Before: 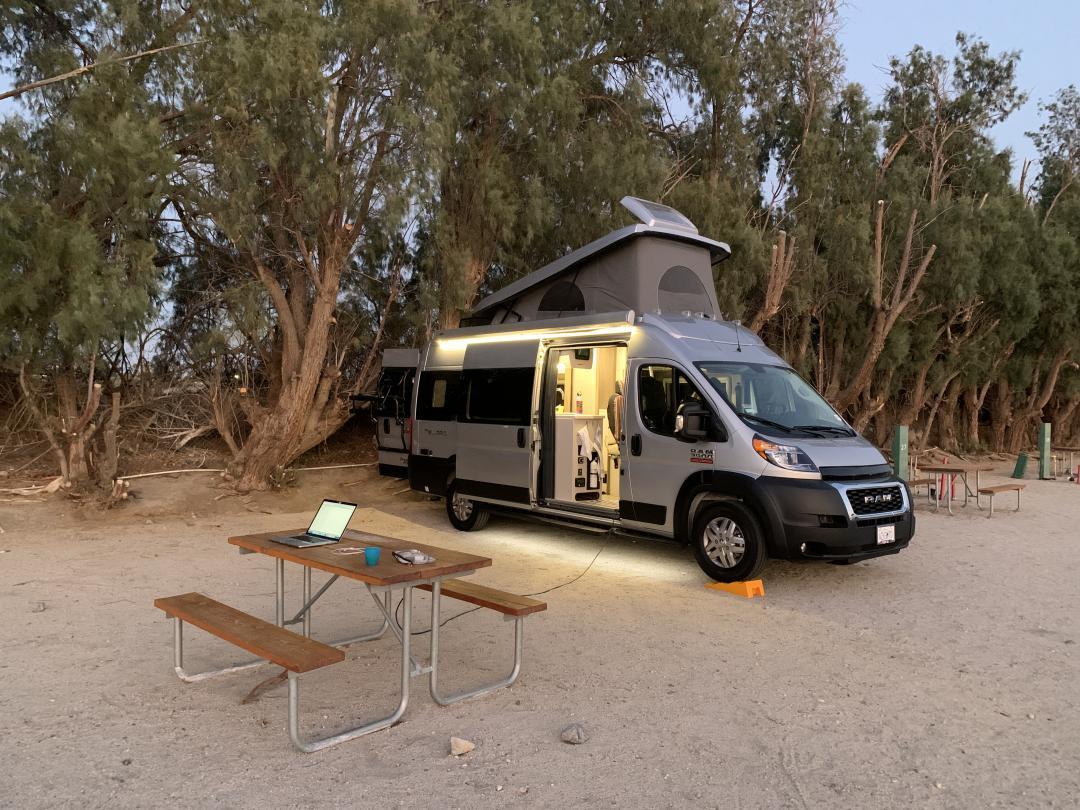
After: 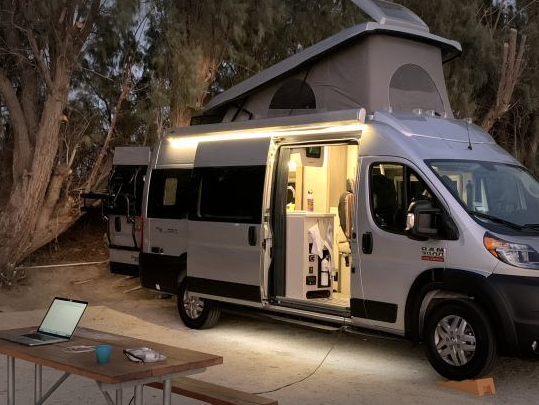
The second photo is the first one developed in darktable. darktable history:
crop: left 25%, top 25%, right 25%, bottom 25%
color calibration: illuminant custom, x 0.348, y 0.366, temperature 4940.58 K
vignetting: fall-off start 66.7%, fall-off radius 39.74%, brightness -0.576, saturation -0.258, automatic ratio true, width/height ratio 0.671, dithering 16-bit output
